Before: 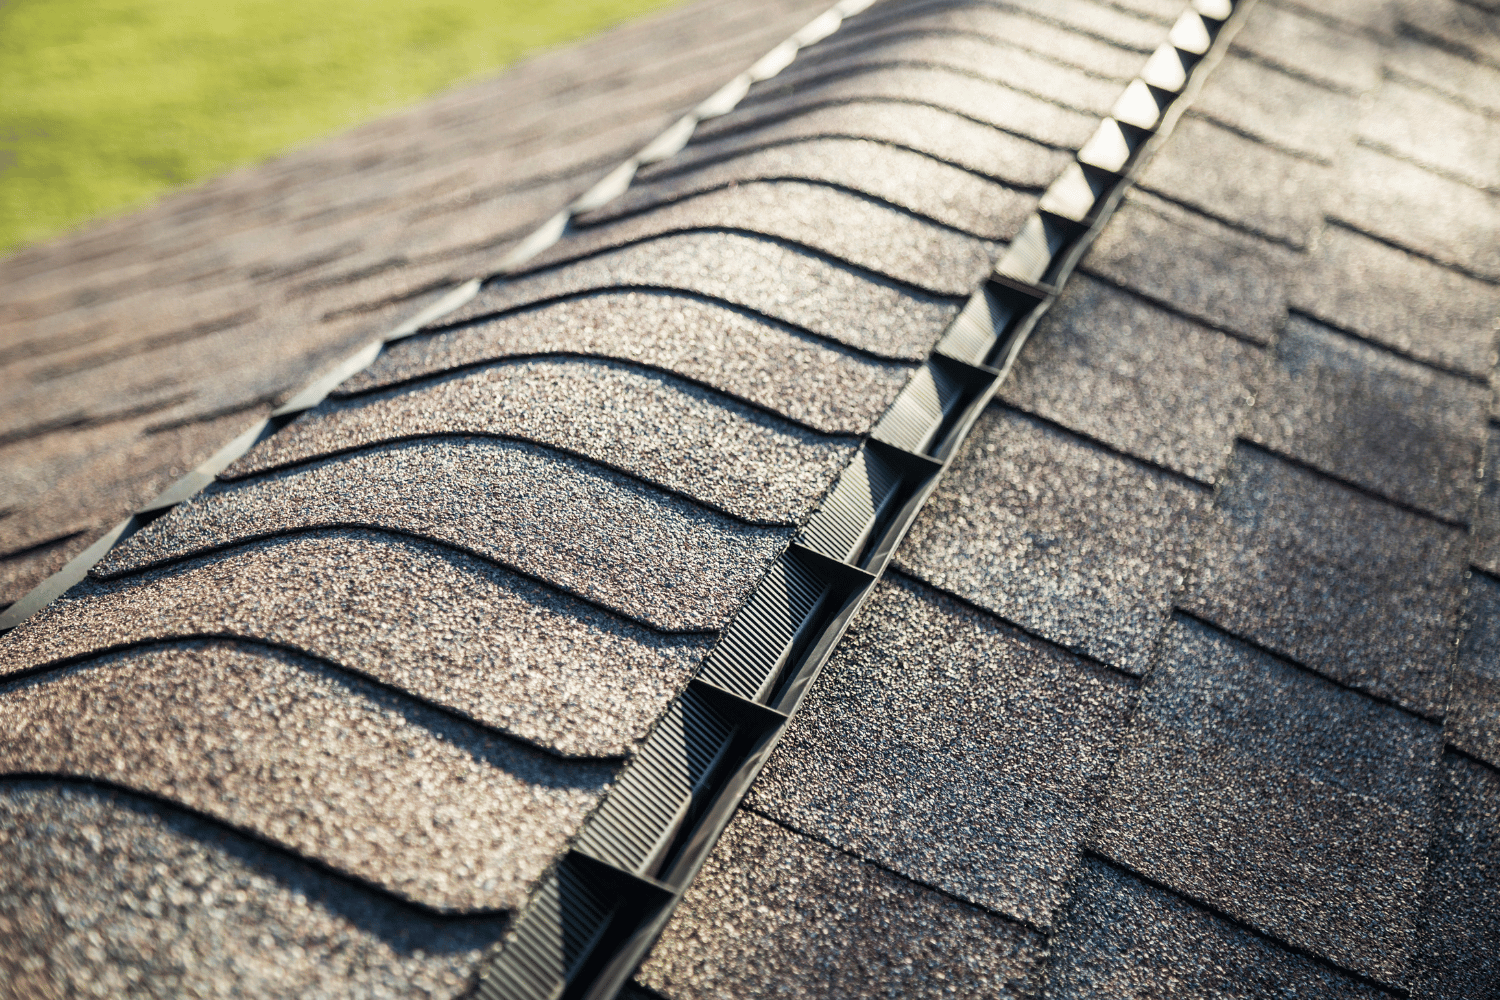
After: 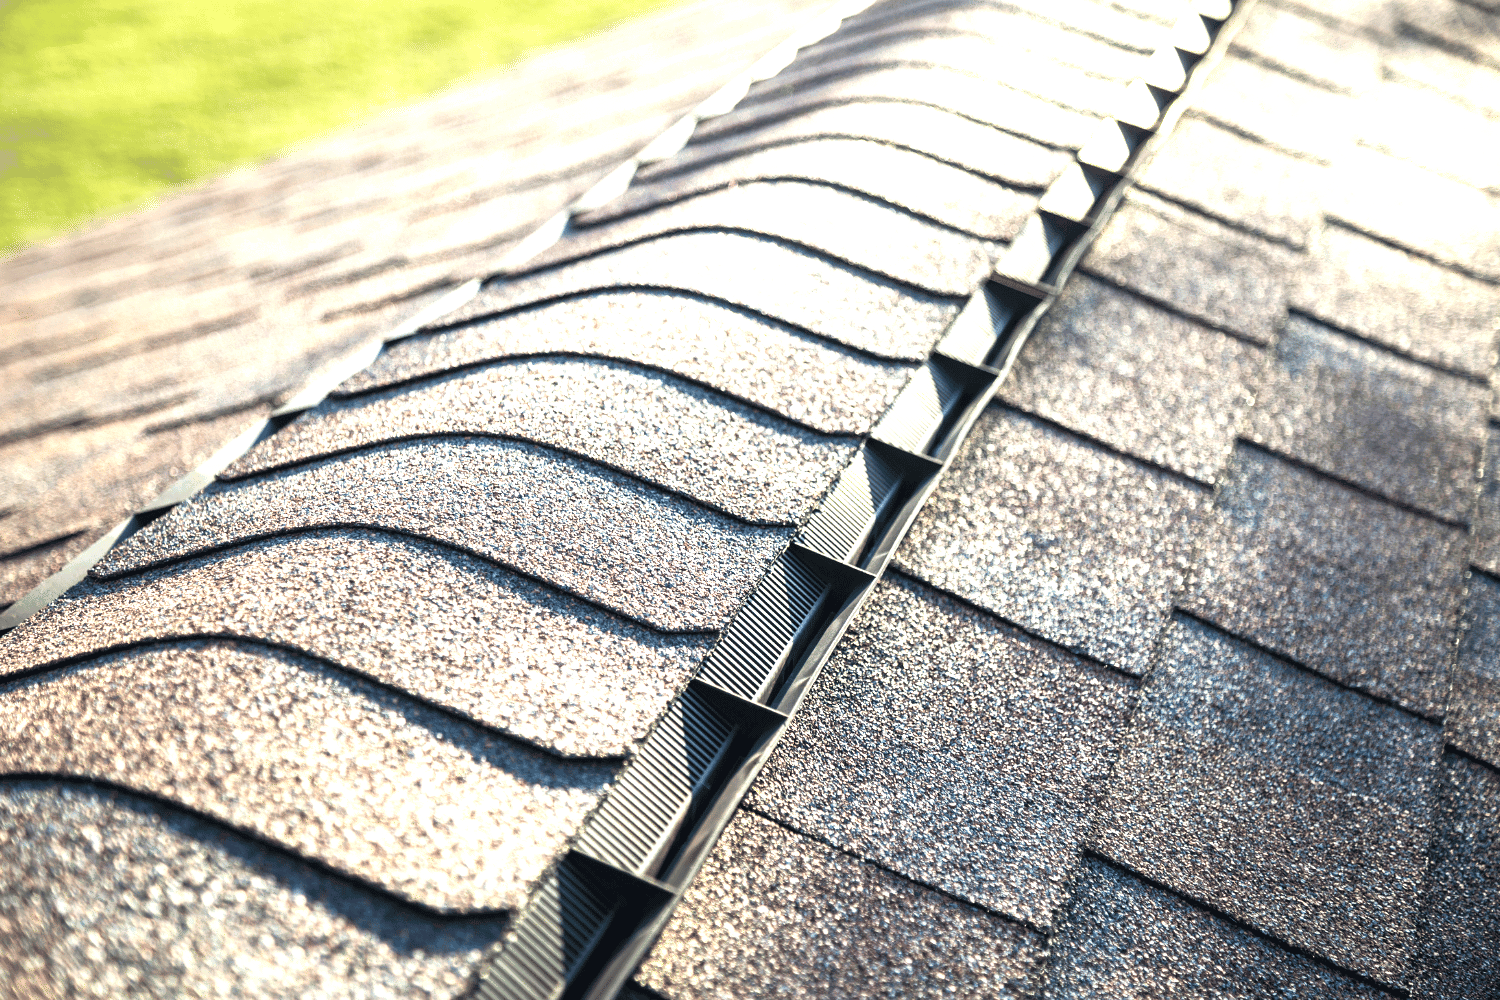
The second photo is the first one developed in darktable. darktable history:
exposure: black level correction 0, exposure 1.18 EV, compensate highlight preservation false
color zones: curves: ch0 [(0, 0.558) (0.143, 0.548) (0.286, 0.447) (0.429, 0.259) (0.571, 0.5) (0.714, 0.5) (0.857, 0.593) (1, 0.558)]; ch1 [(0, 0.543) (0.01, 0.544) (0.12, 0.492) (0.248, 0.458) (0.5, 0.534) (0.748, 0.5) (0.99, 0.469) (1, 0.543)]; ch2 [(0, 0.507) (0.143, 0.522) (0.286, 0.505) (0.429, 0.5) (0.571, 0.5) (0.714, 0.5) (0.857, 0.5) (1, 0.507)]
